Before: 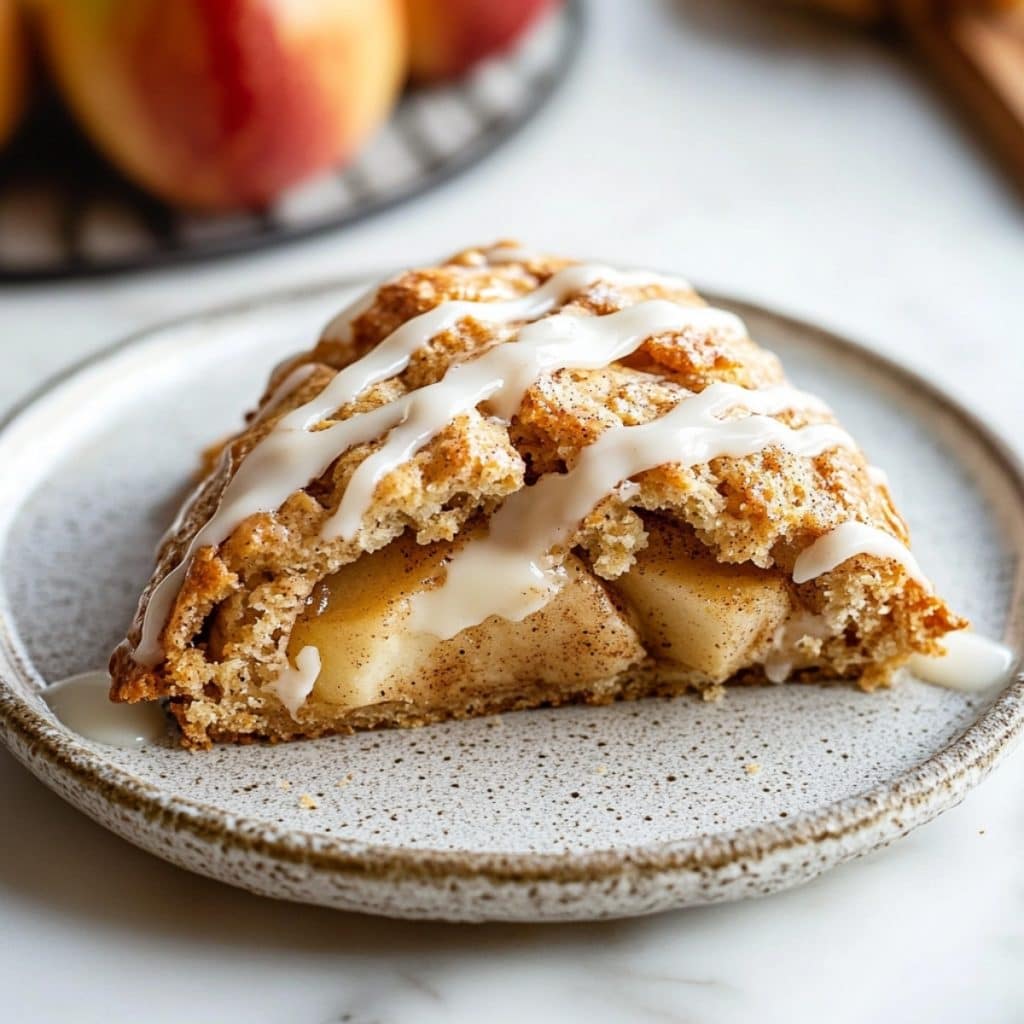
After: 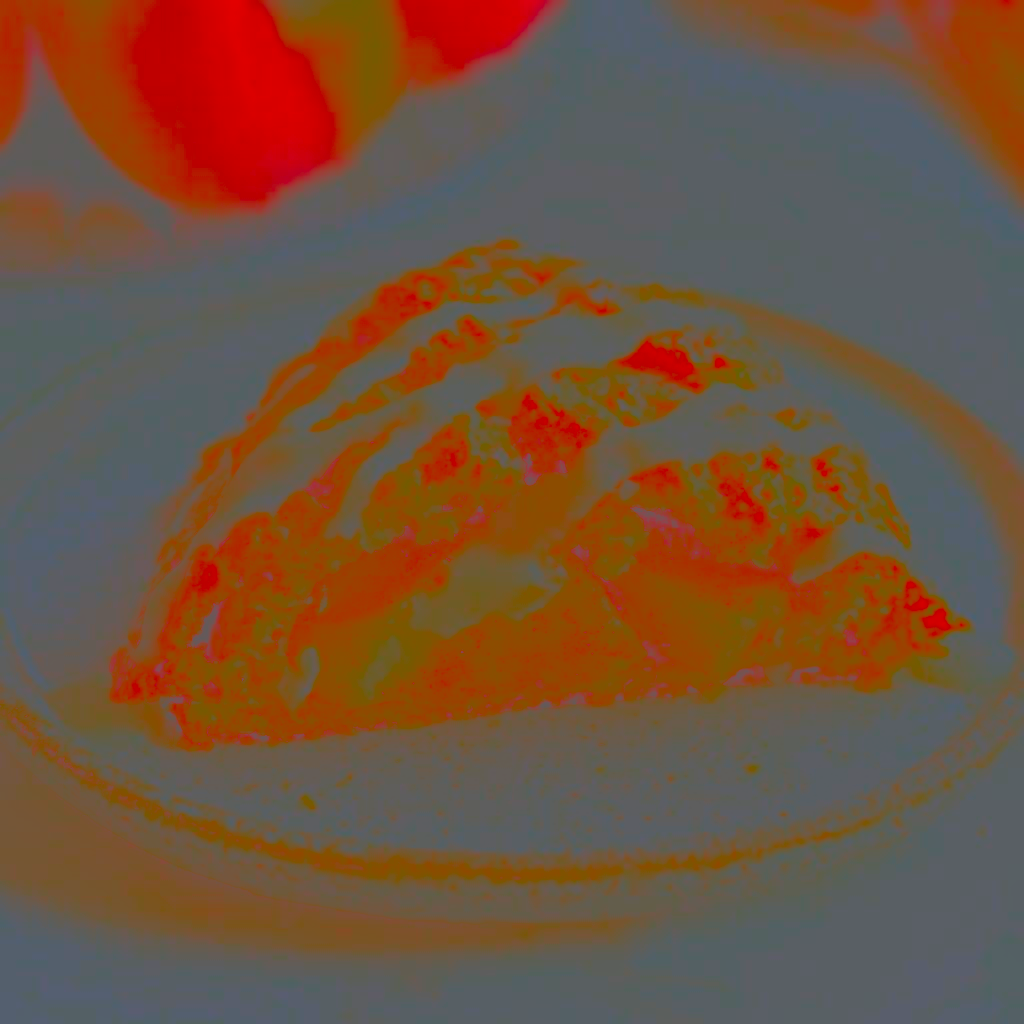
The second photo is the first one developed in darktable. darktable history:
exposure: black level correction 0.004, exposure 0.014 EV, compensate highlight preservation false
contrast brightness saturation: contrast -0.99, brightness -0.17, saturation 0.75
bloom: size 40%
